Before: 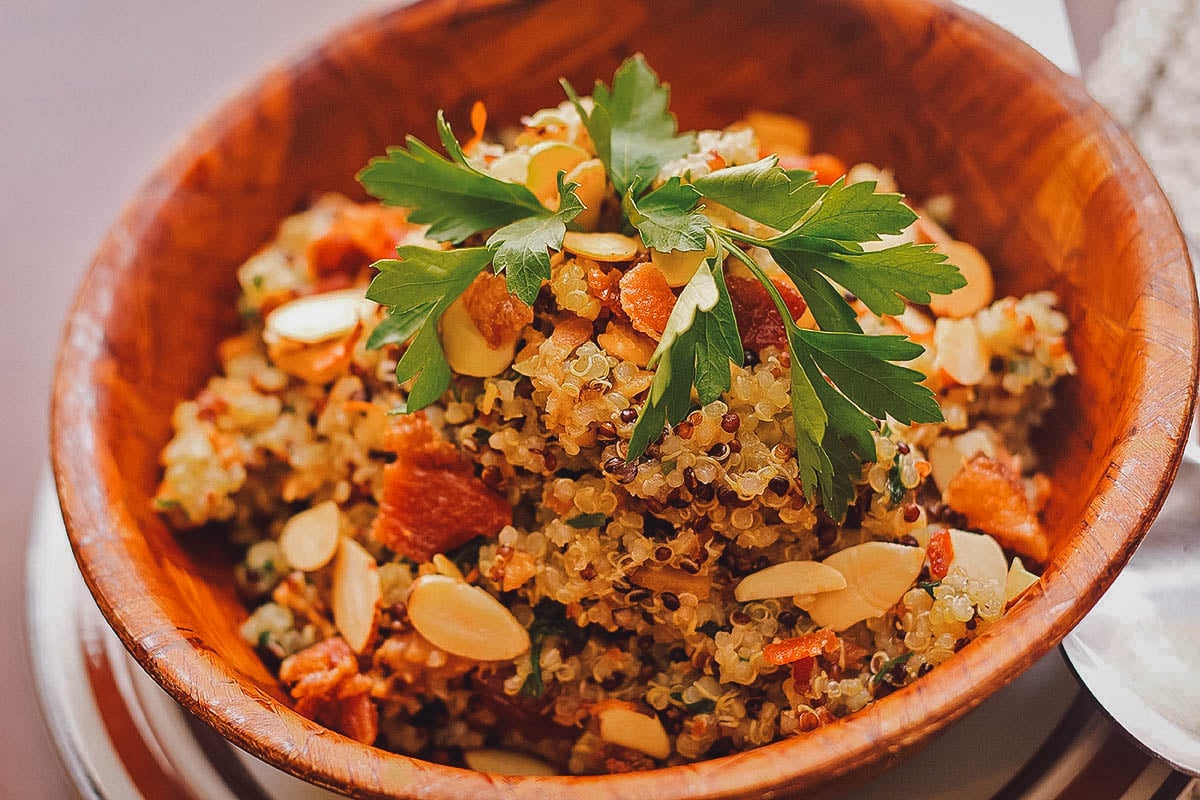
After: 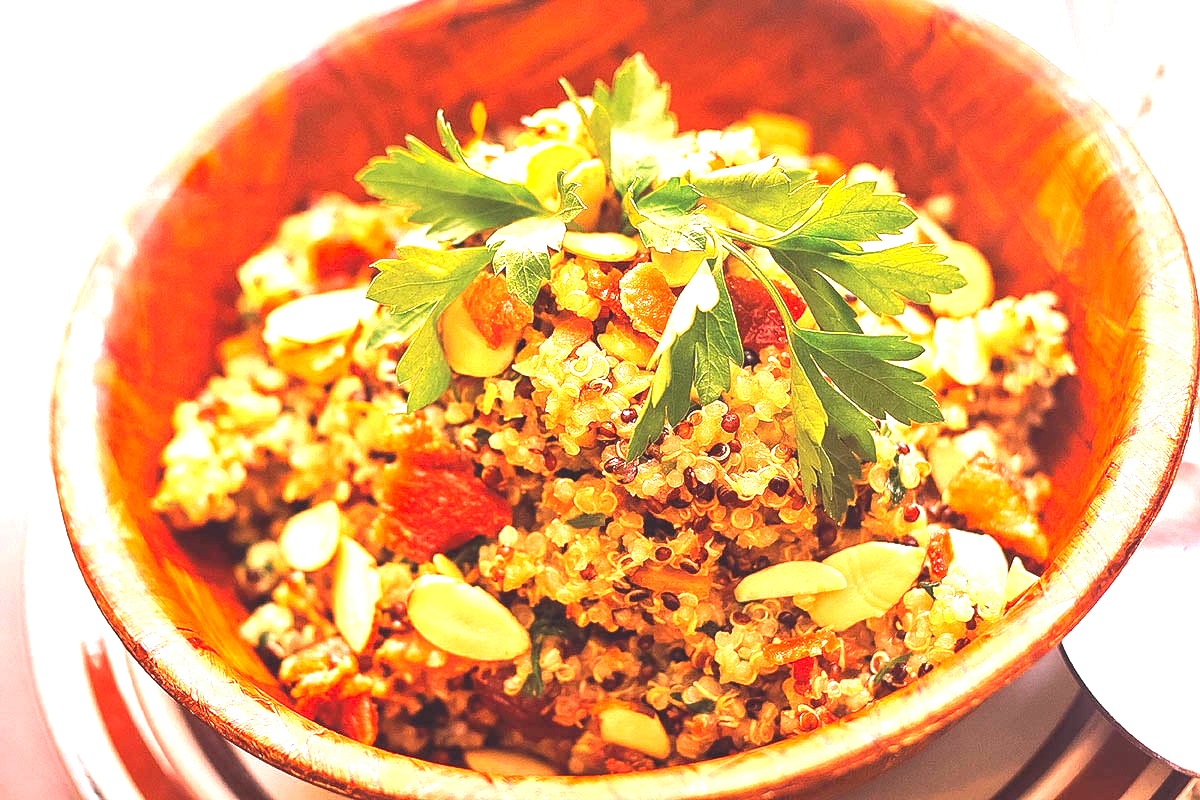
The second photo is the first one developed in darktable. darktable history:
color correction: highlights a* 12.09, highlights b* 5.4
exposure: black level correction 0, exposure 1.934 EV, compensate highlight preservation false
